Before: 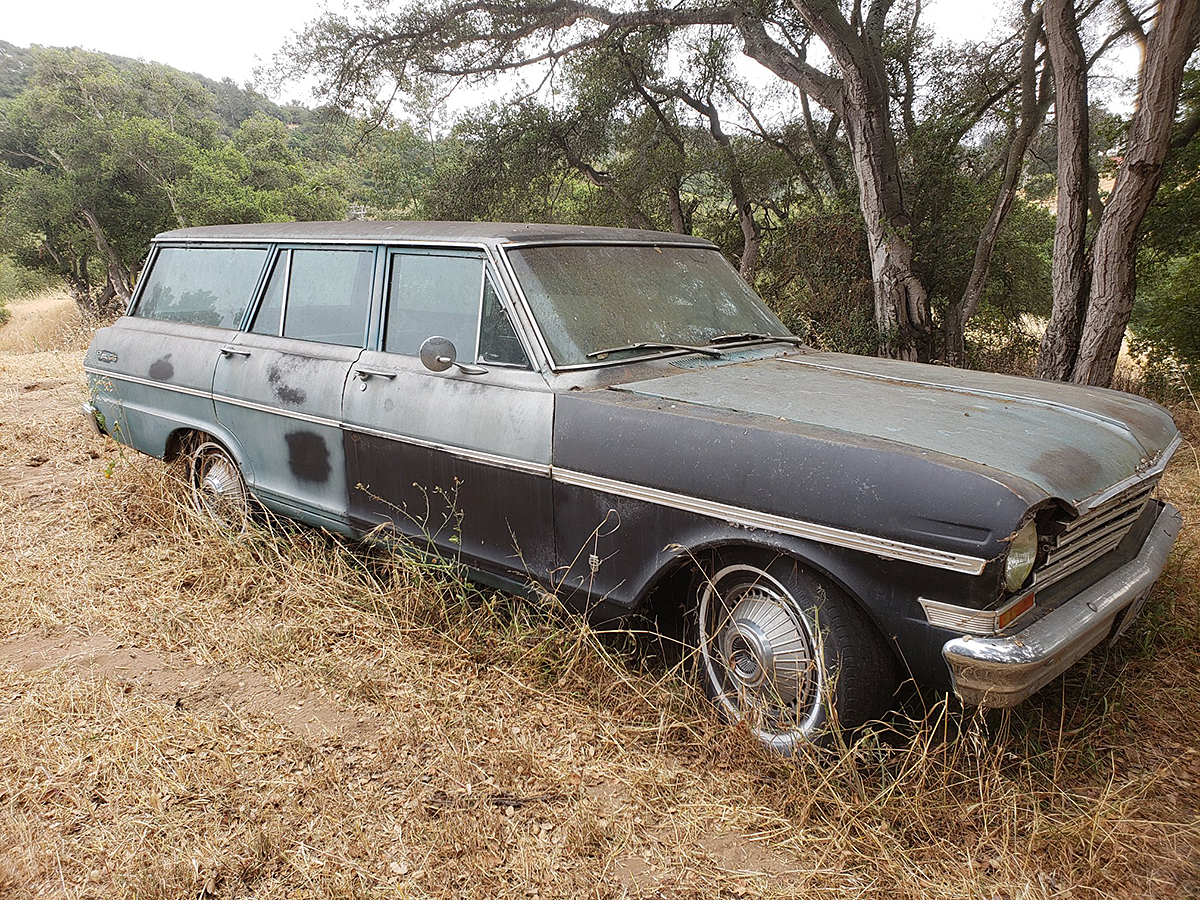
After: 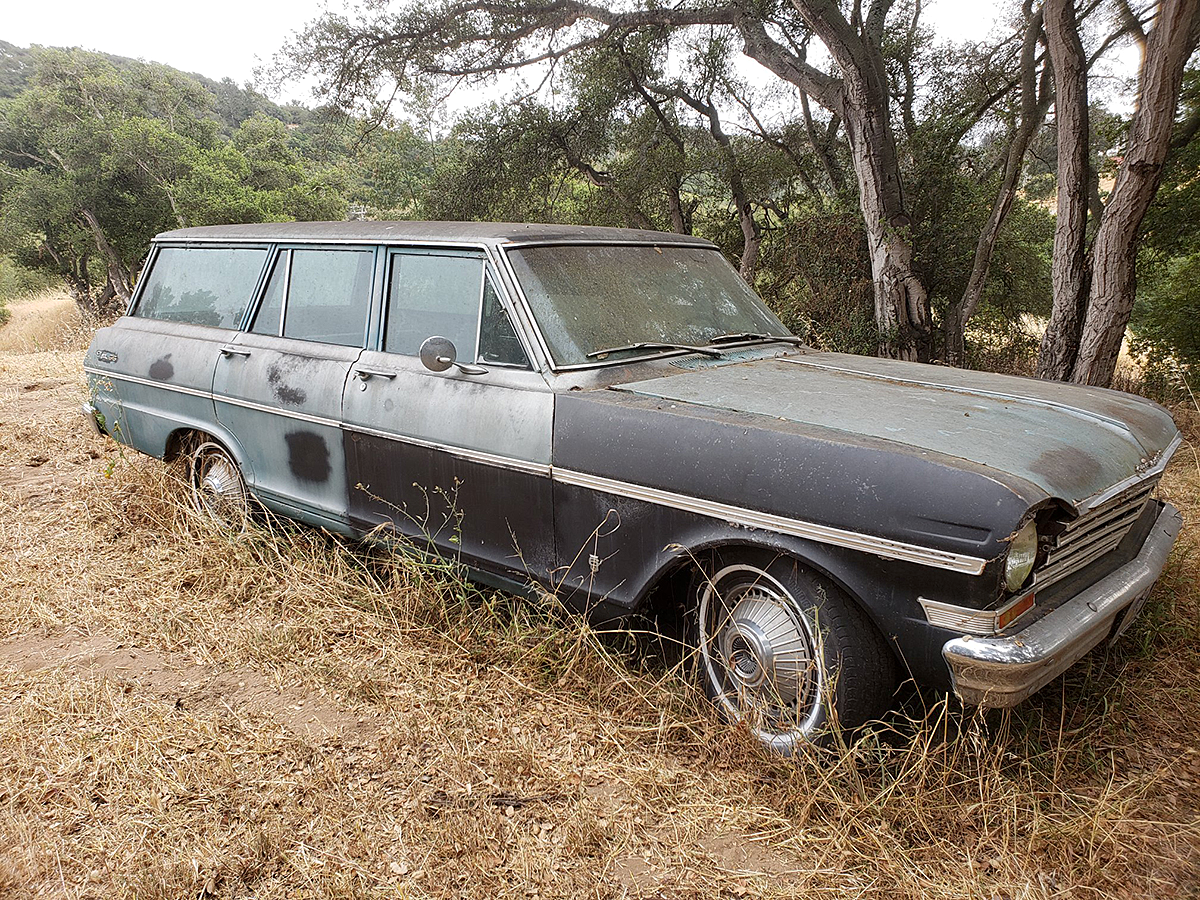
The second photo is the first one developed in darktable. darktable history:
local contrast: mode bilateral grid, contrast 19, coarseness 49, detail 129%, midtone range 0.2
